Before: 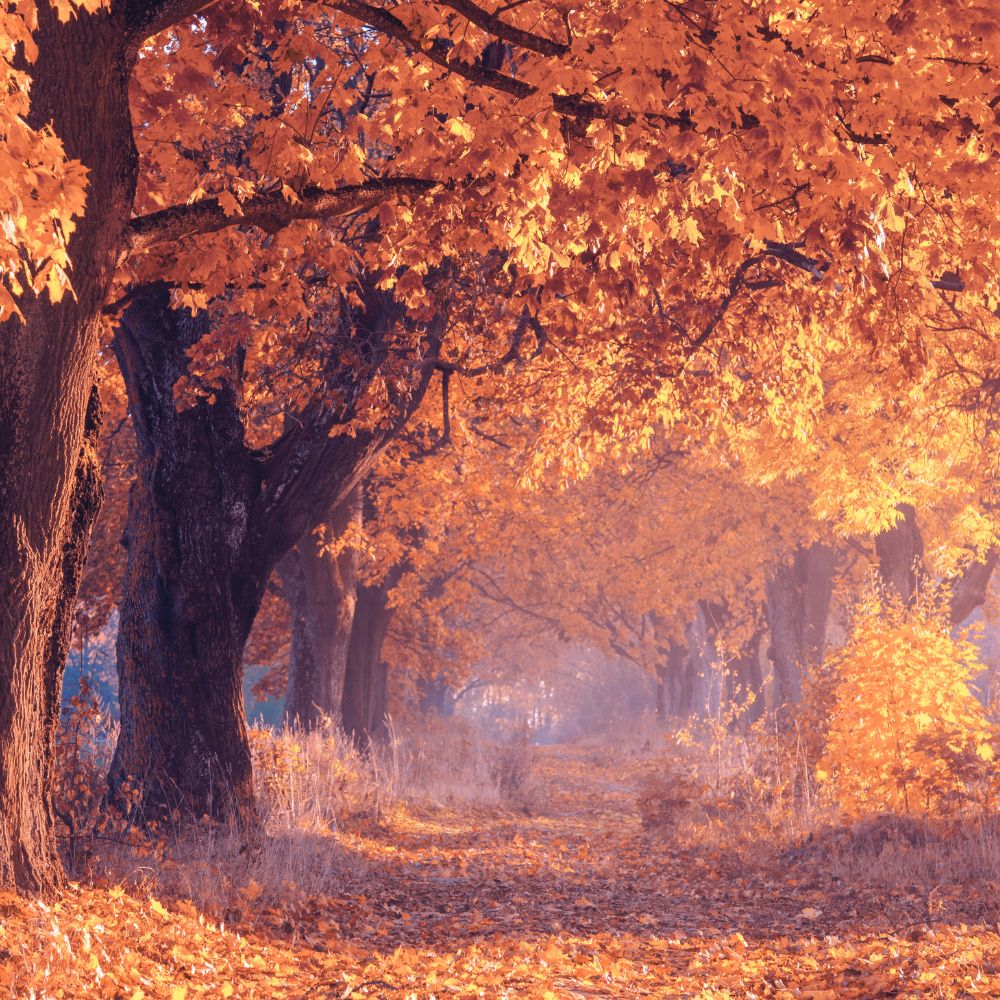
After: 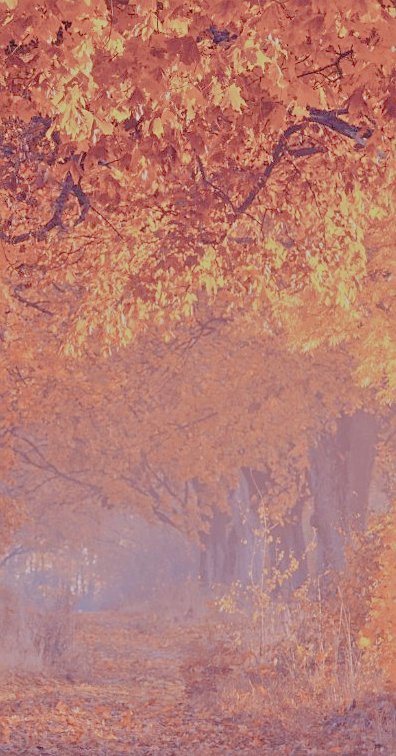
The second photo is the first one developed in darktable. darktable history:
crop: left 45.721%, top 13.393%, right 14.118%, bottom 10.01%
sharpen: on, module defaults
exposure: black level correction 0, exposure 0.7 EV, compensate exposure bias true, compensate highlight preservation false
tone equalizer: -8 EV 1 EV, -7 EV 1 EV, -6 EV 1 EV, -5 EV 1 EV, -4 EV 1 EV, -3 EV 0.75 EV, -2 EV 0.5 EV, -1 EV 0.25 EV
filmic rgb: black relative exposure -4.42 EV, white relative exposure 6.58 EV, hardness 1.85, contrast 0.5
